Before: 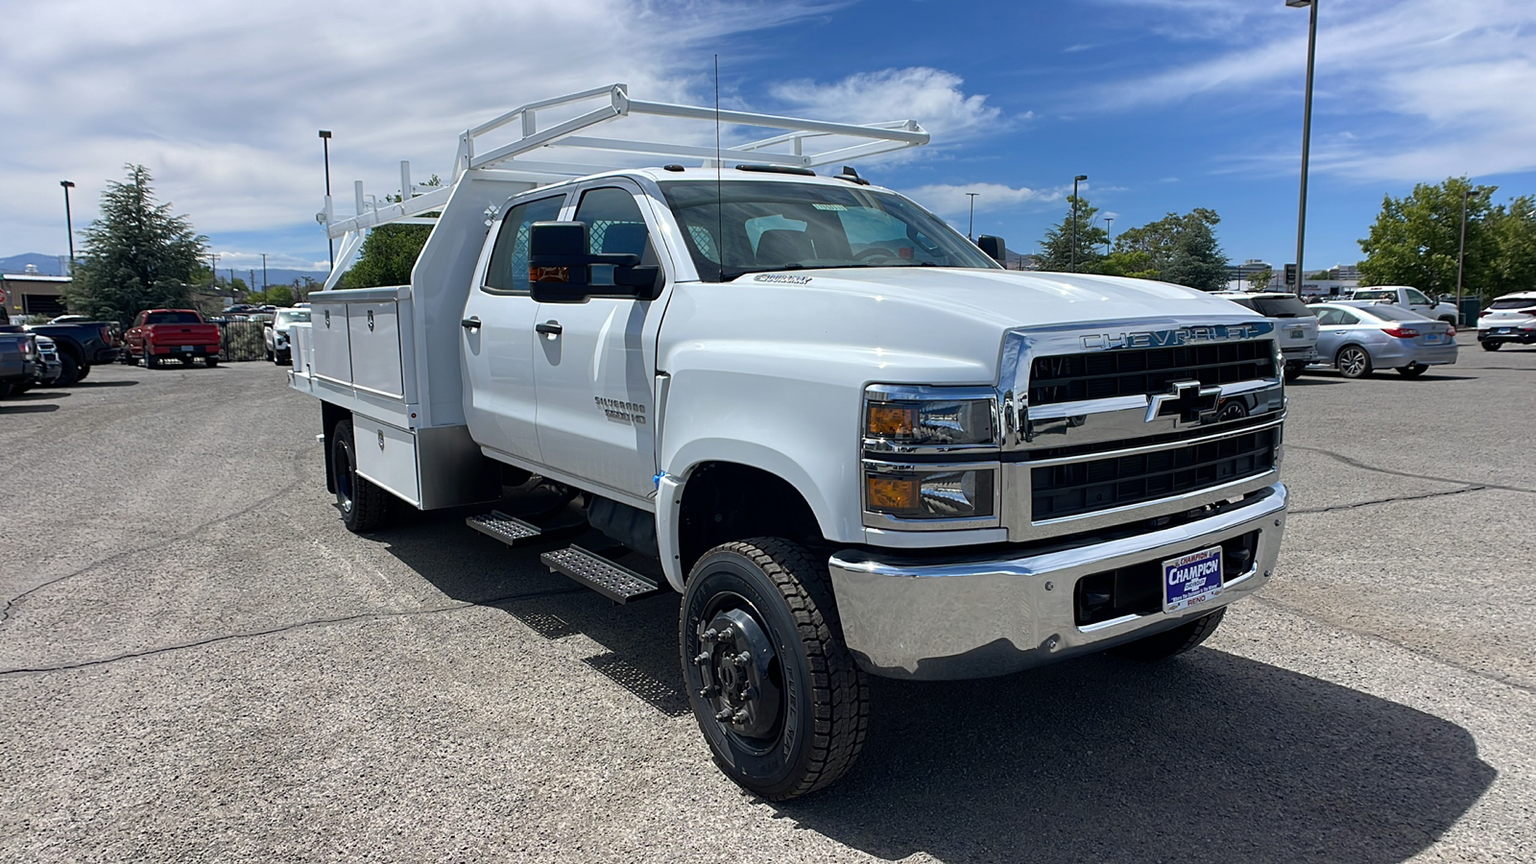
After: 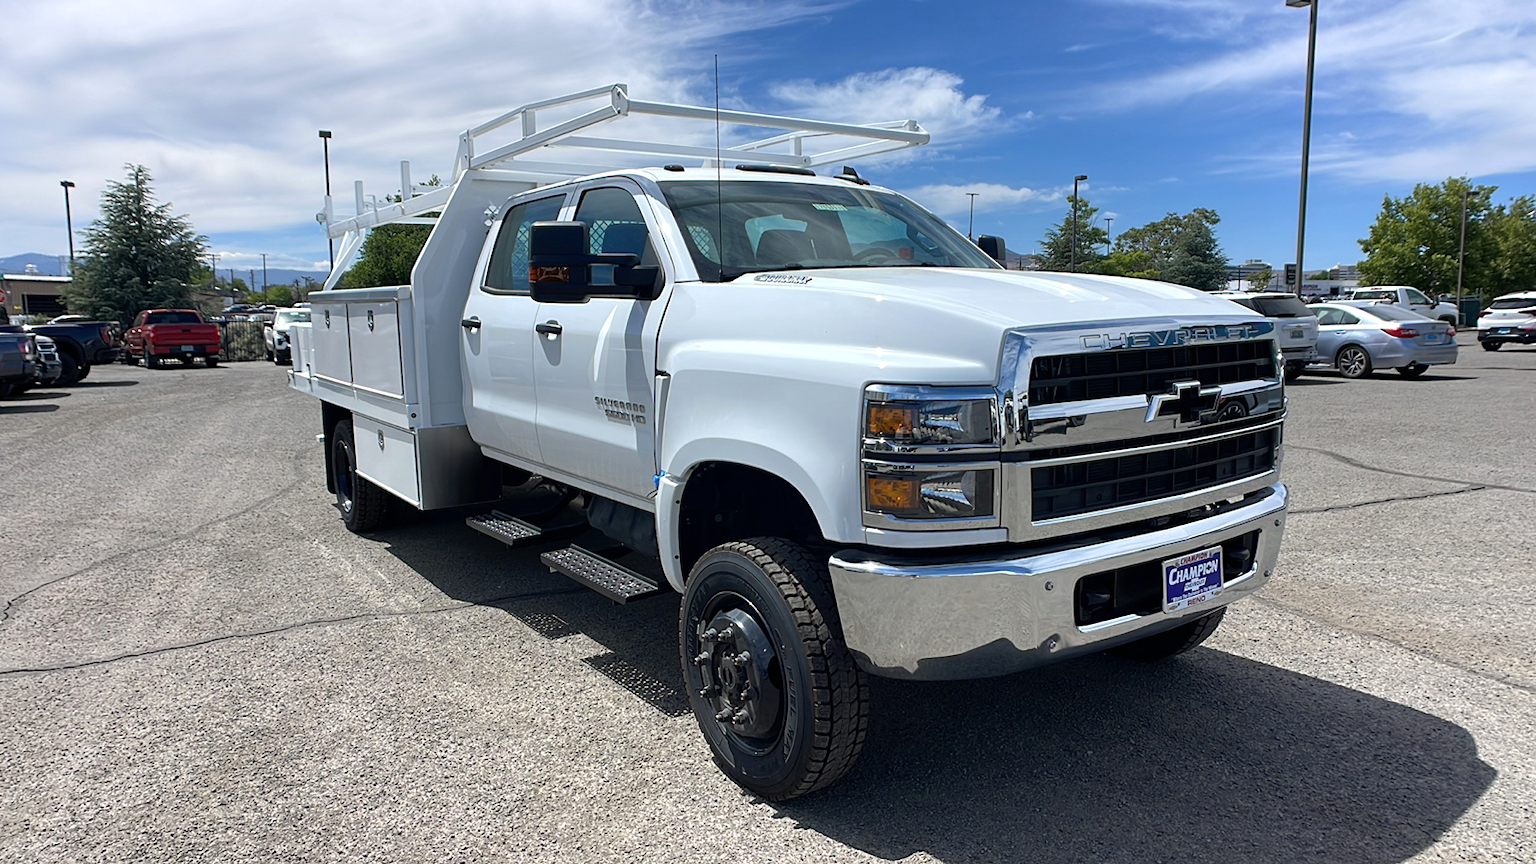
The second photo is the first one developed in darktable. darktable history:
exposure: exposure 0.226 EV, compensate highlight preservation false
